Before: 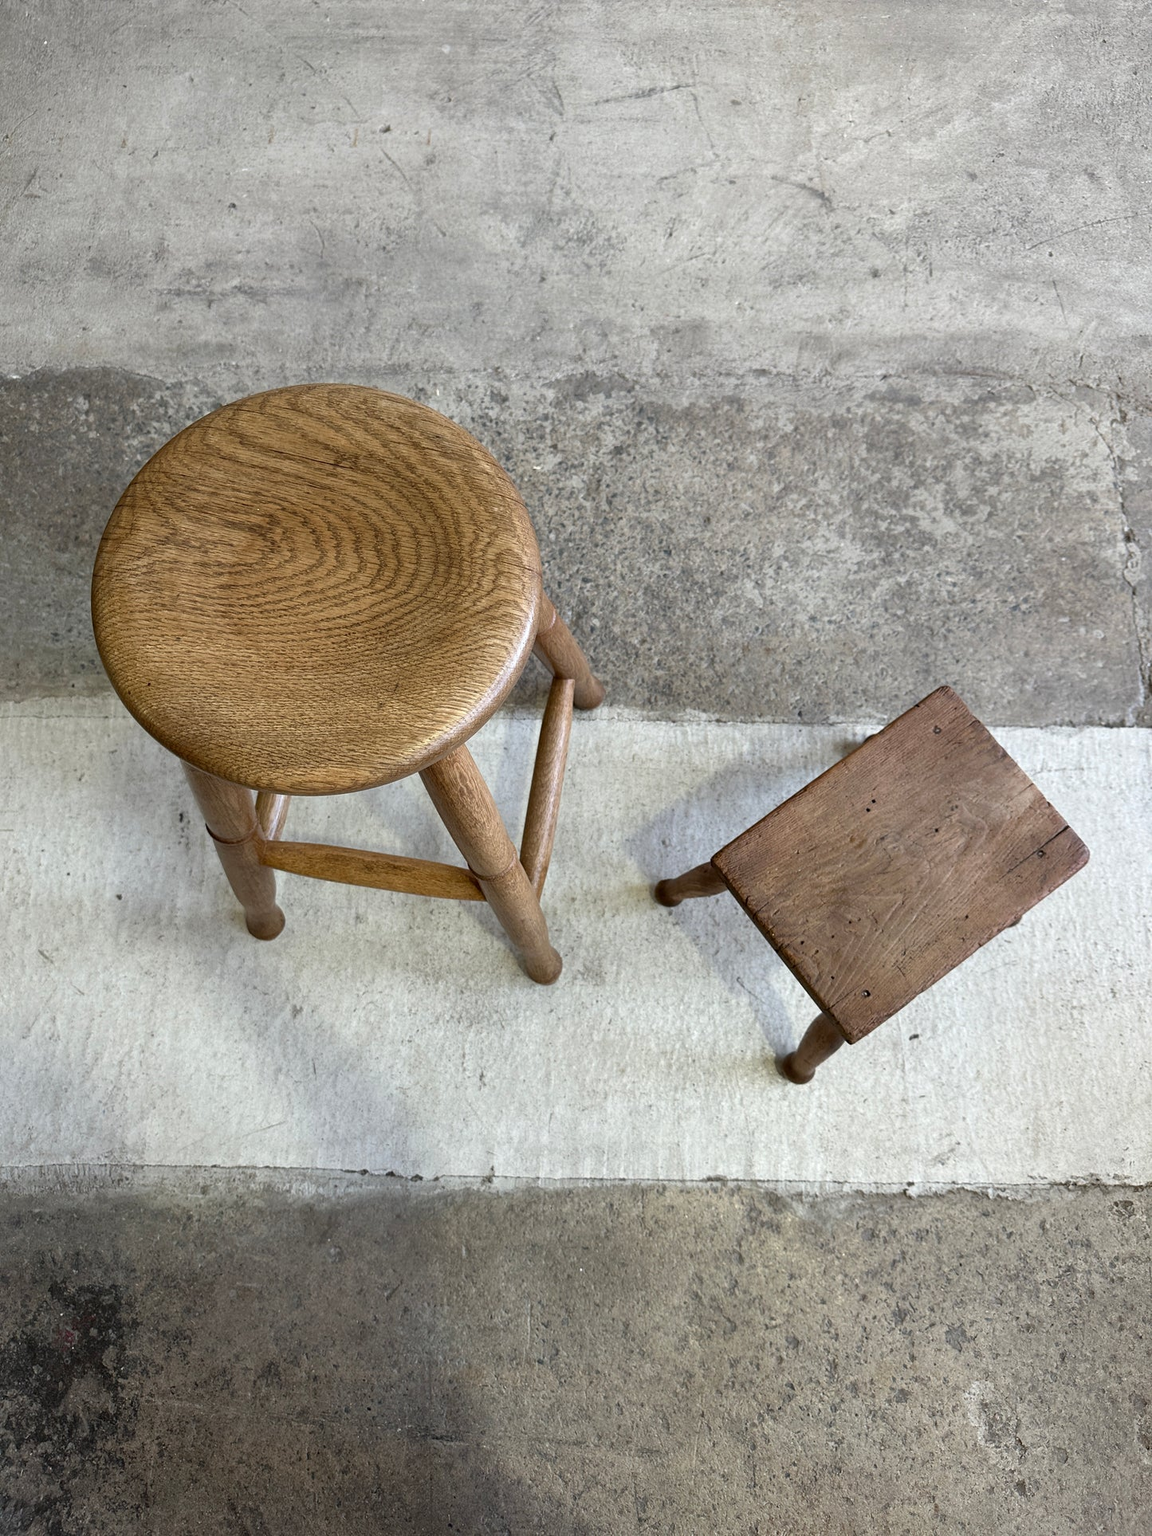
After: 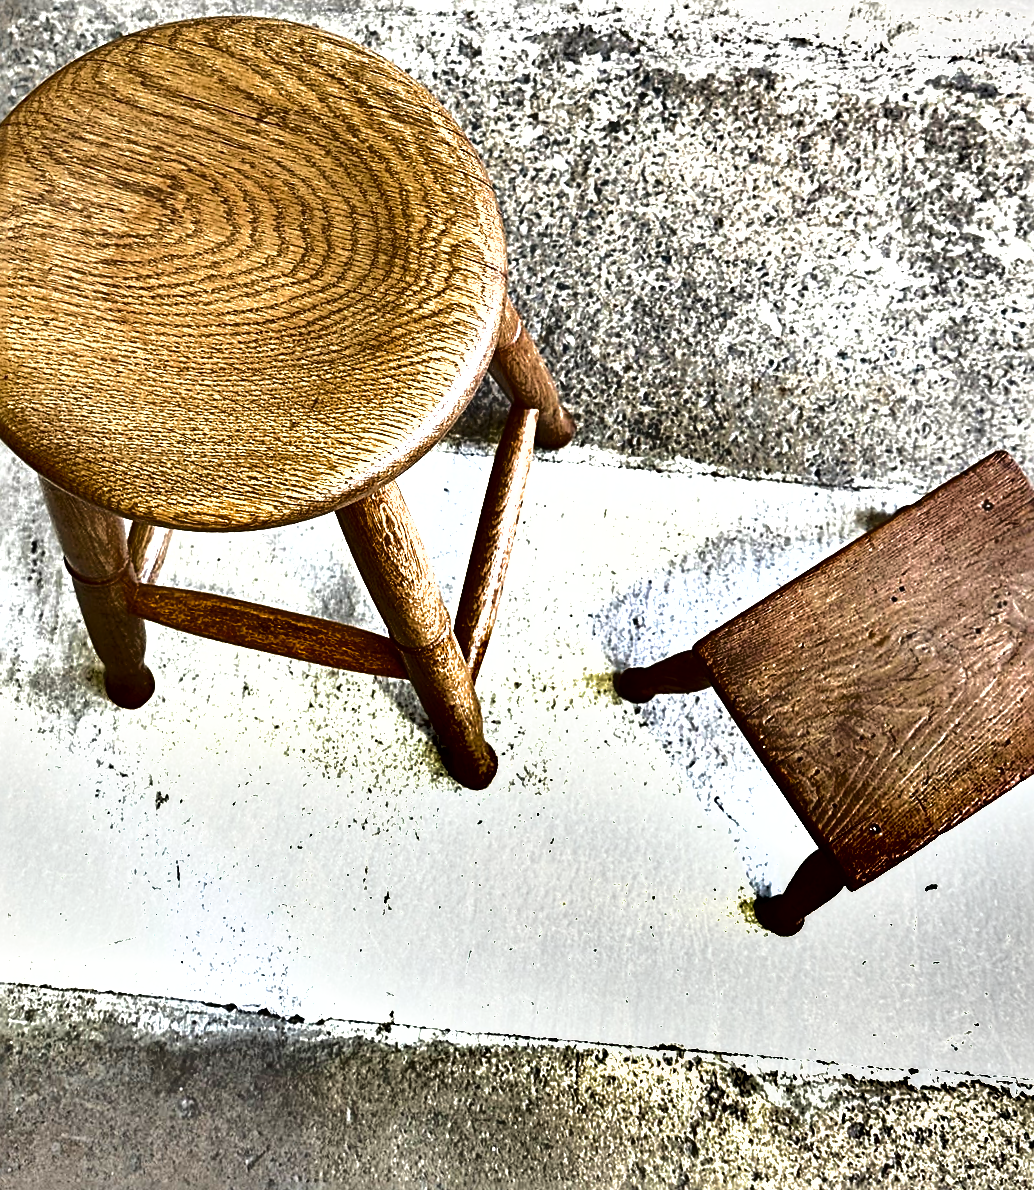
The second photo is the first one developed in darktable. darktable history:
shadows and highlights: radius 105.86, shadows 41.26, highlights -71.77, low approximation 0.01, soften with gaussian
exposure: black level correction 0, exposure 1.46 EV, compensate highlight preservation false
tone curve: curves: ch0 [(0, 0) (0.003, 0.026) (0.011, 0.03) (0.025, 0.038) (0.044, 0.046) (0.069, 0.055) (0.1, 0.075) (0.136, 0.114) (0.177, 0.158) (0.224, 0.215) (0.277, 0.296) (0.335, 0.386) (0.399, 0.479) (0.468, 0.568) (0.543, 0.637) (0.623, 0.707) (0.709, 0.773) (0.801, 0.834) (0.898, 0.896) (1, 1)], color space Lab, independent channels, preserve colors none
crop and rotate: angle -4.11°, left 9.73%, top 20.487%, right 12.031%, bottom 12.007%
sharpen: radius 3.07, amount 0.761
